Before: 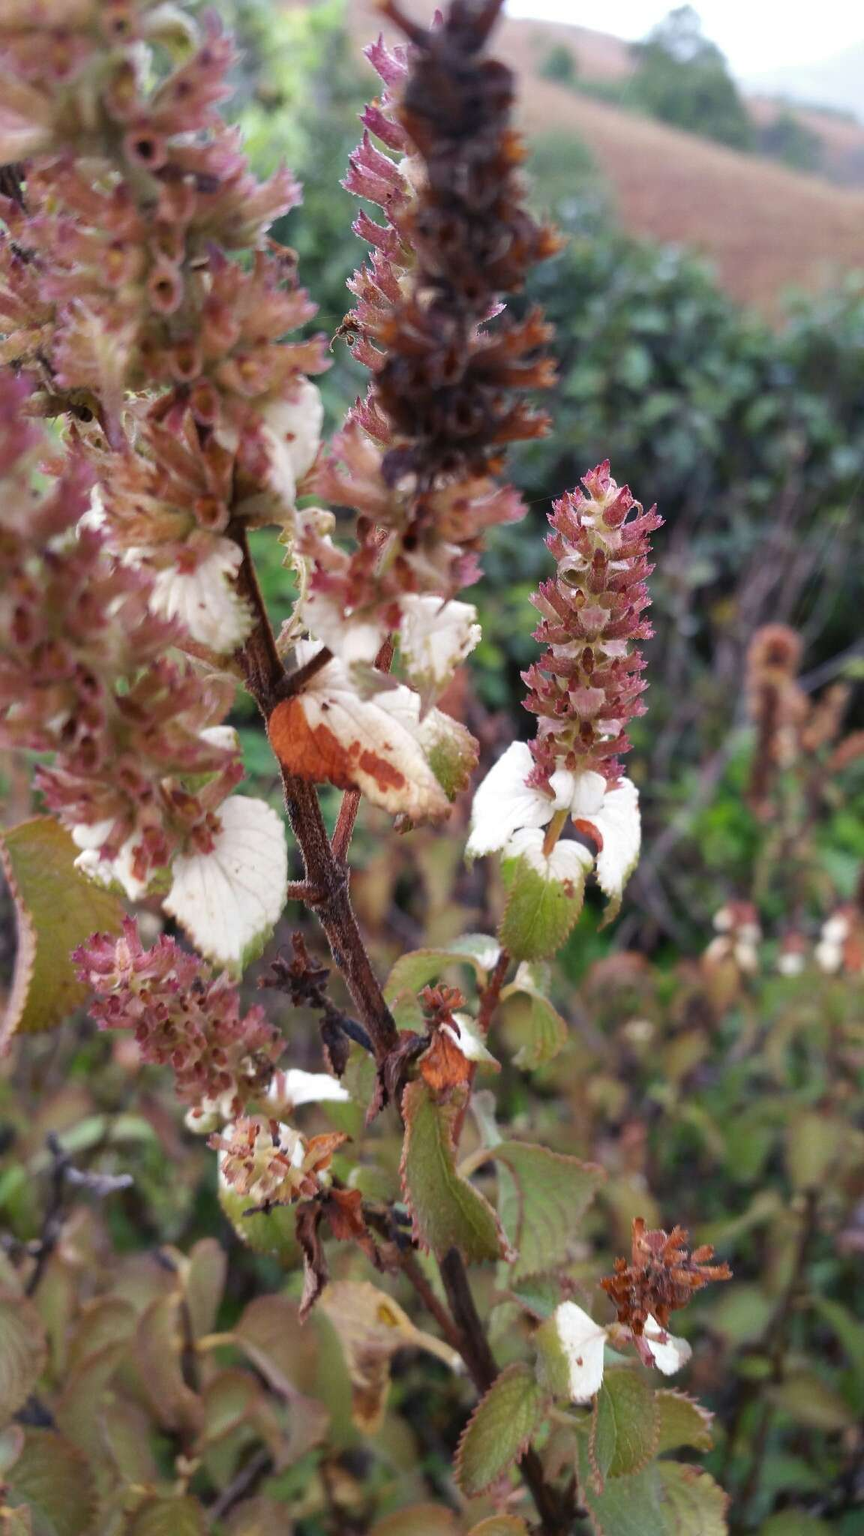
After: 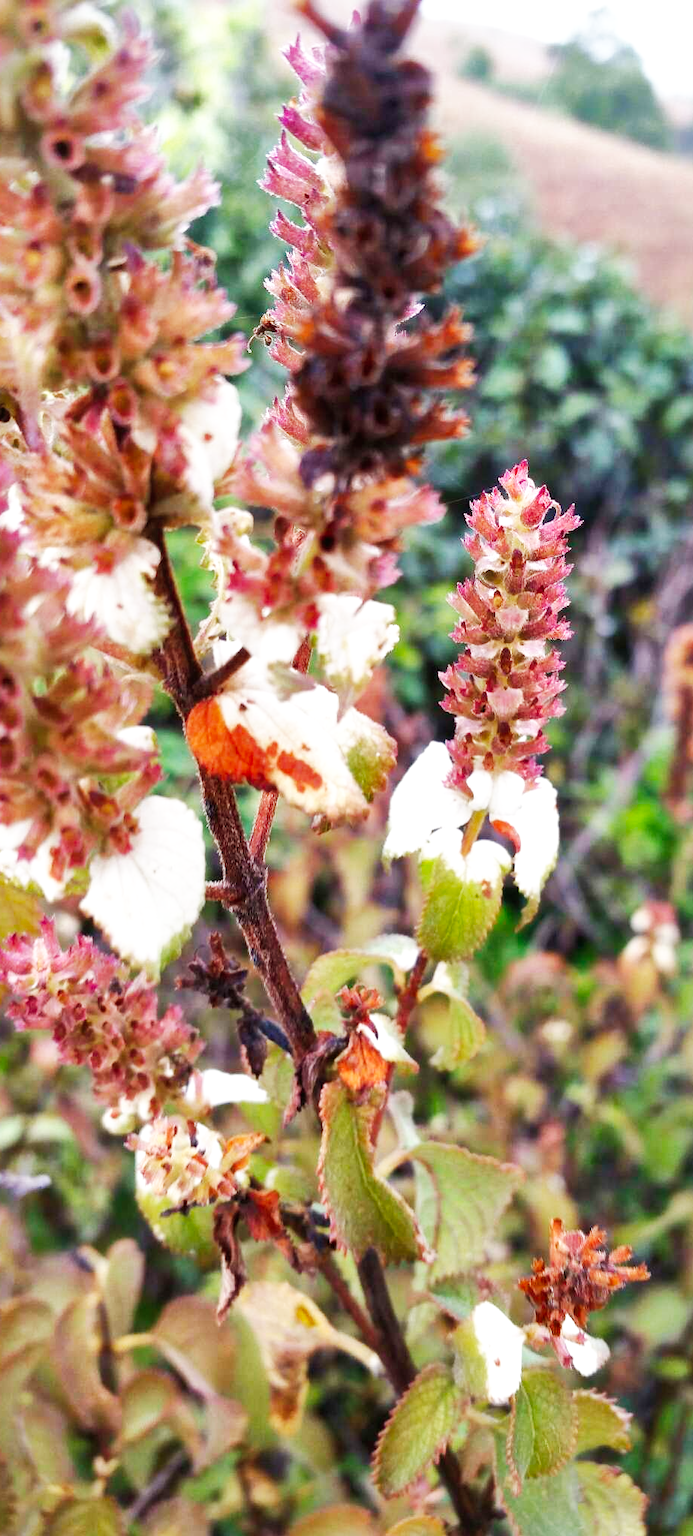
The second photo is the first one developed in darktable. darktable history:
base curve: curves: ch0 [(0, 0) (0.007, 0.004) (0.027, 0.03) (0.046, 0.07) (0.207, 0.54) (0.442, 0.872) (0.673, 0.972) (1, 1)], preserve colors none
local contrast: mode bilateral grid, contrast 19, coarseness 49, detail 120%, midtone range 0.2
crop and rotate: left 9.605%, right 10.17%
shadows and highlights: on, module defaults
